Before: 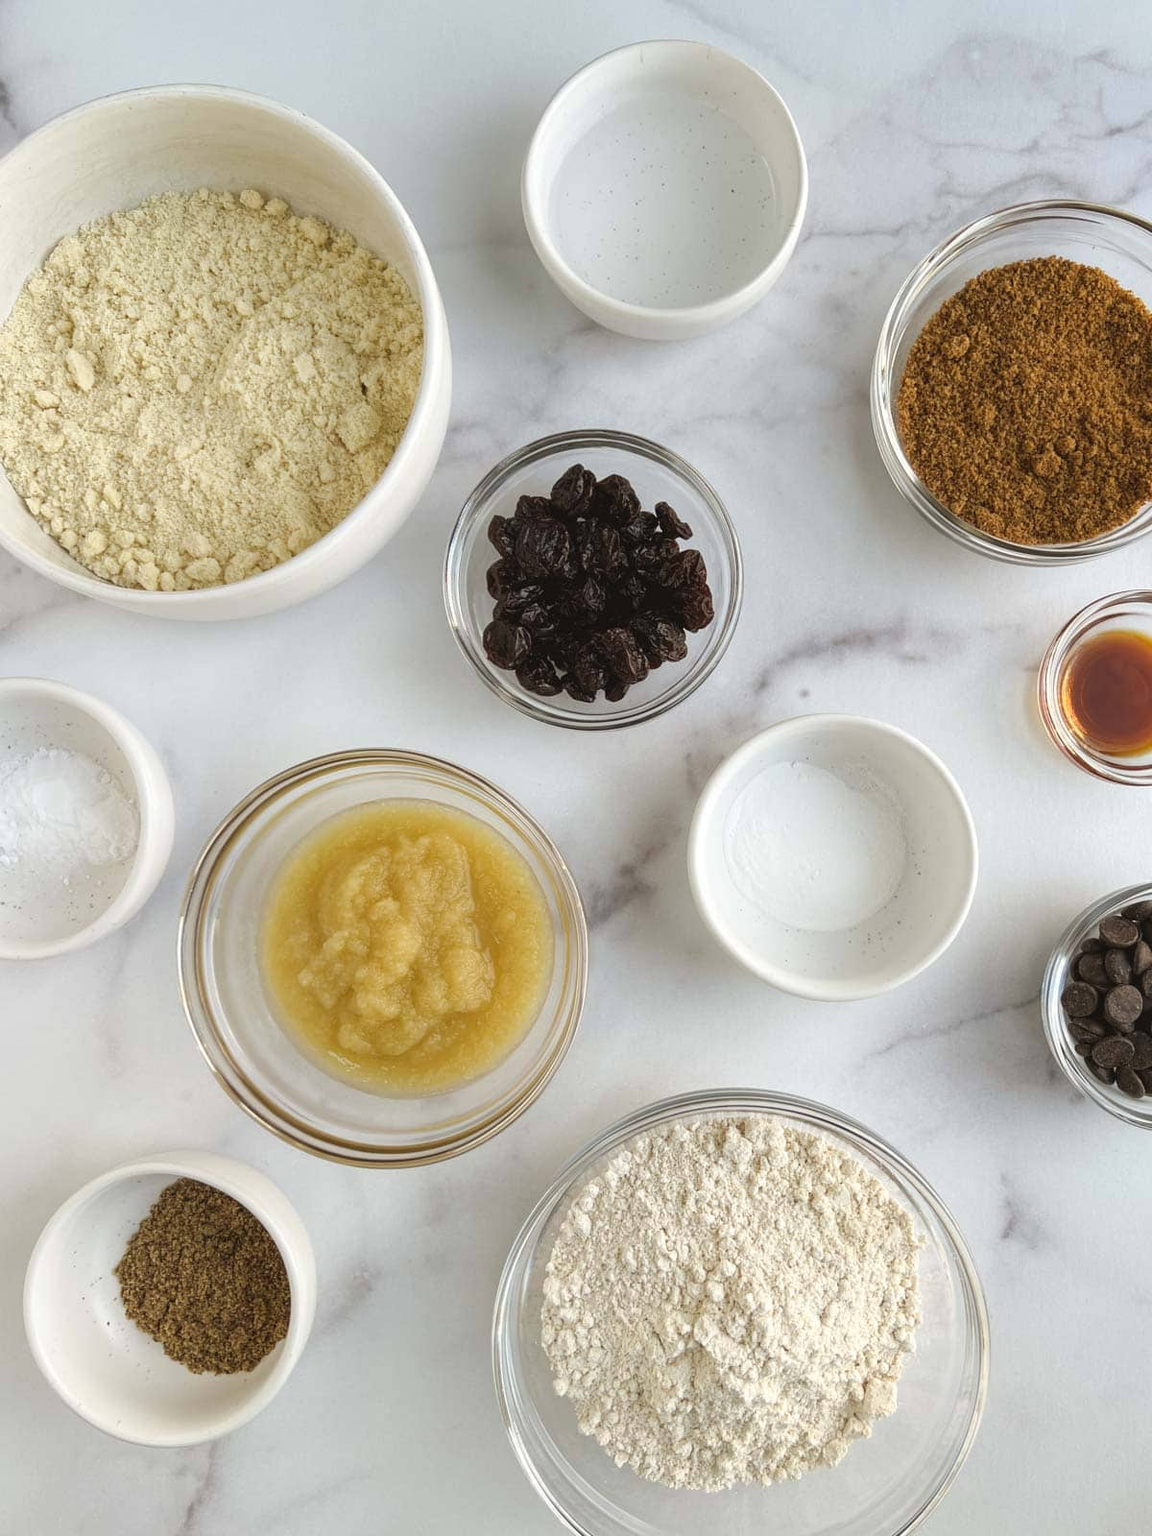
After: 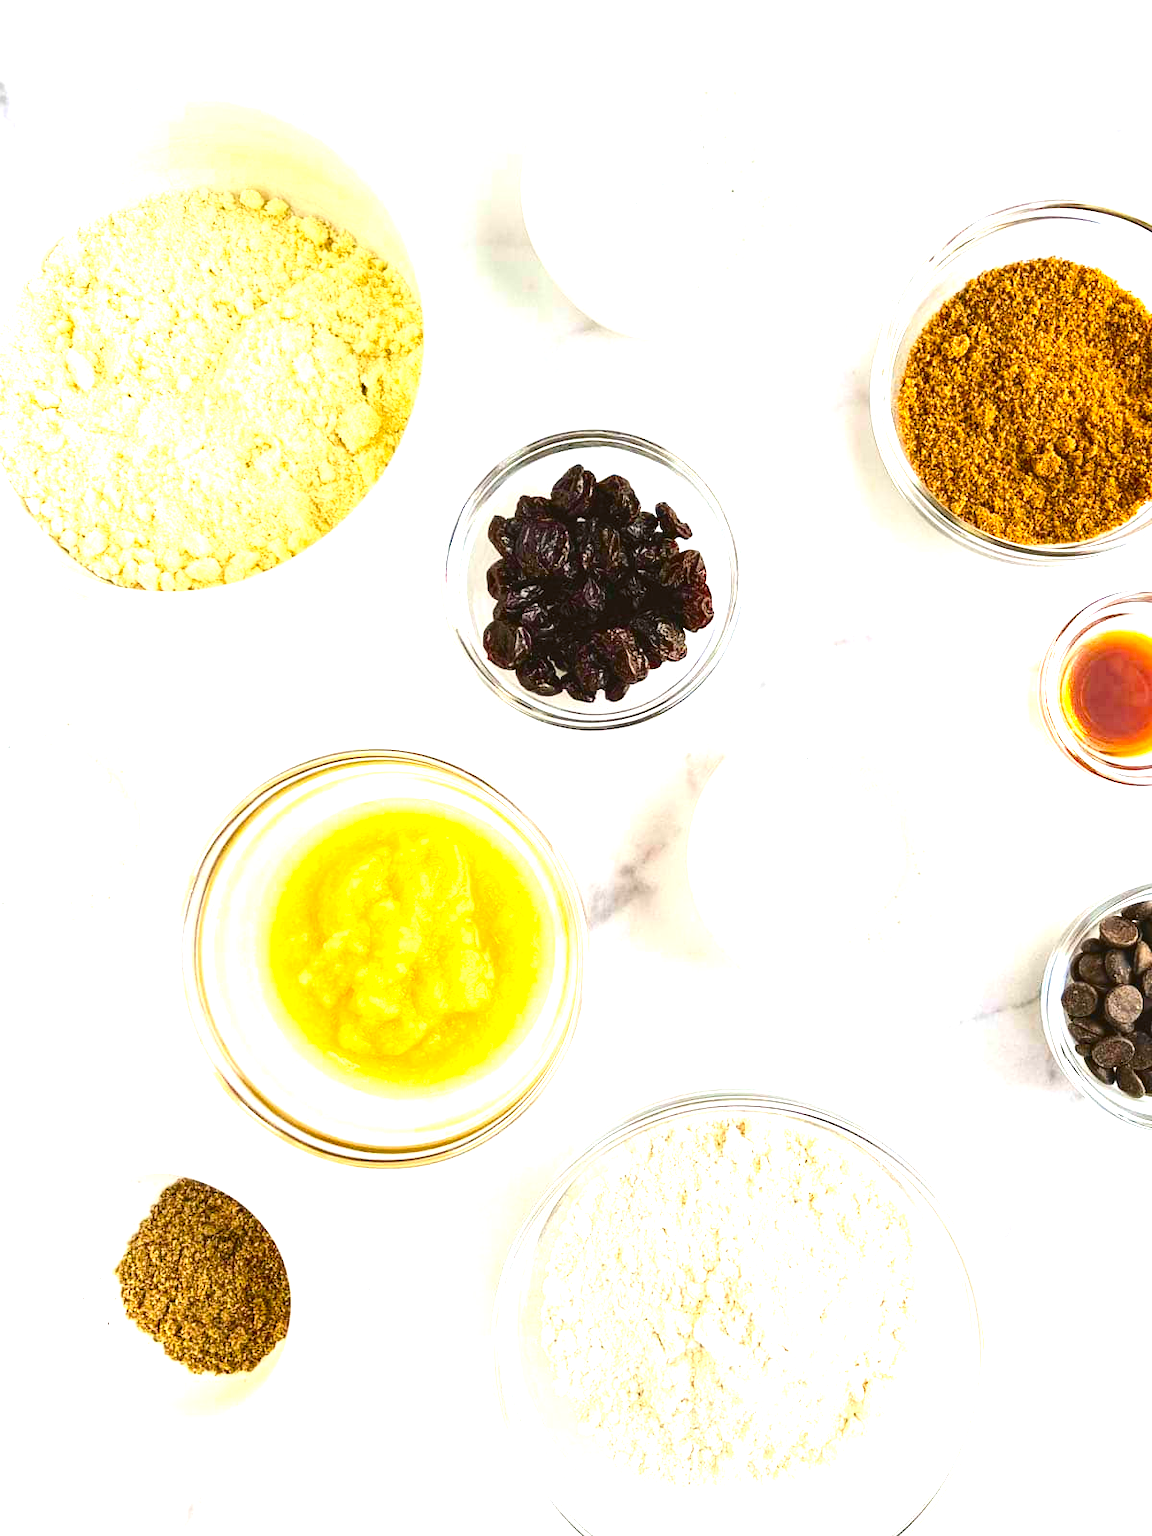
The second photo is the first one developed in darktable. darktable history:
contrast brightness saturation: contrast 0.202, brightness -0.107, saturation 0.099
exposure: black level correction 0, exposure 1.743 EV, compensate highlight preservation false
color balance rgb: shadows lift › chroma 2.043%, shadows lift › hue 248.18°, perceptual saturation grading › global saturation 20%, perceptual saturation grading › highlights 3.737%, perceptual saturation grading › shadows 49.749%, global vibrance 20%
